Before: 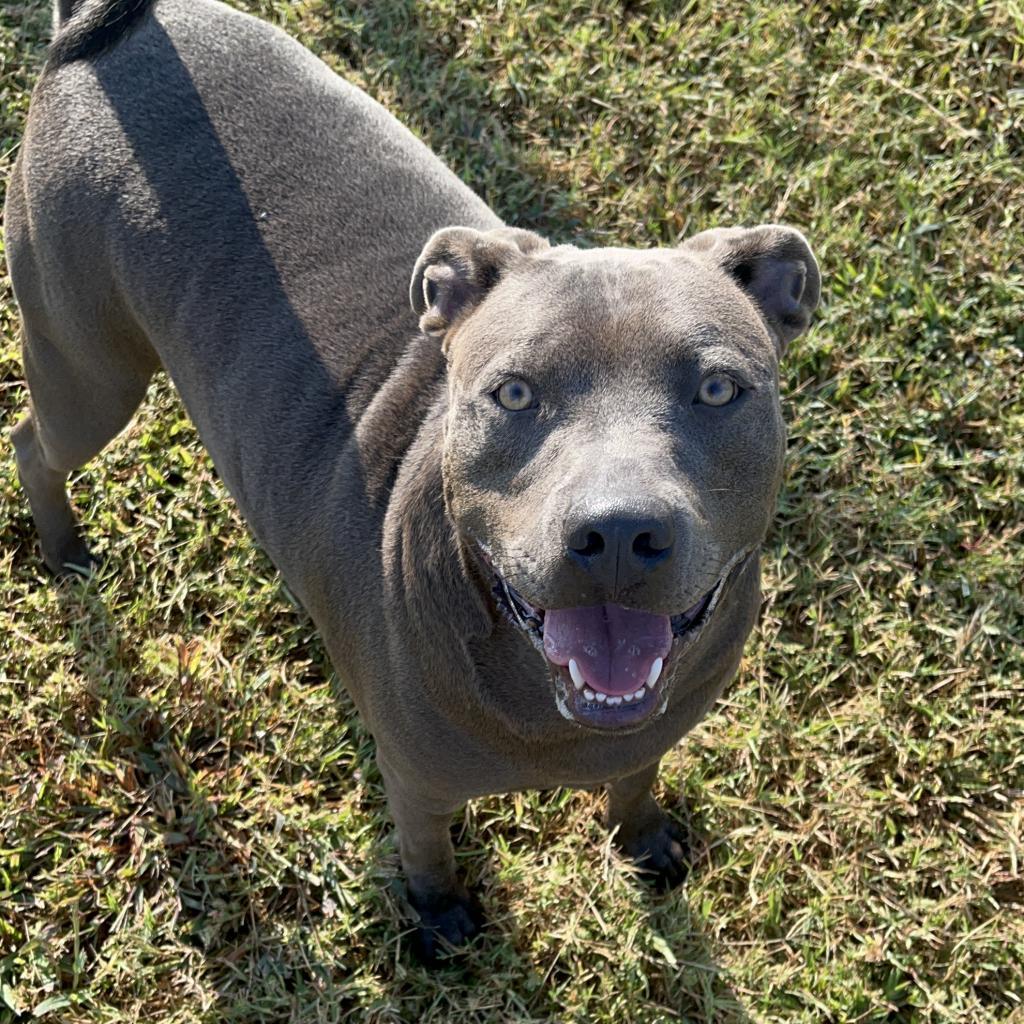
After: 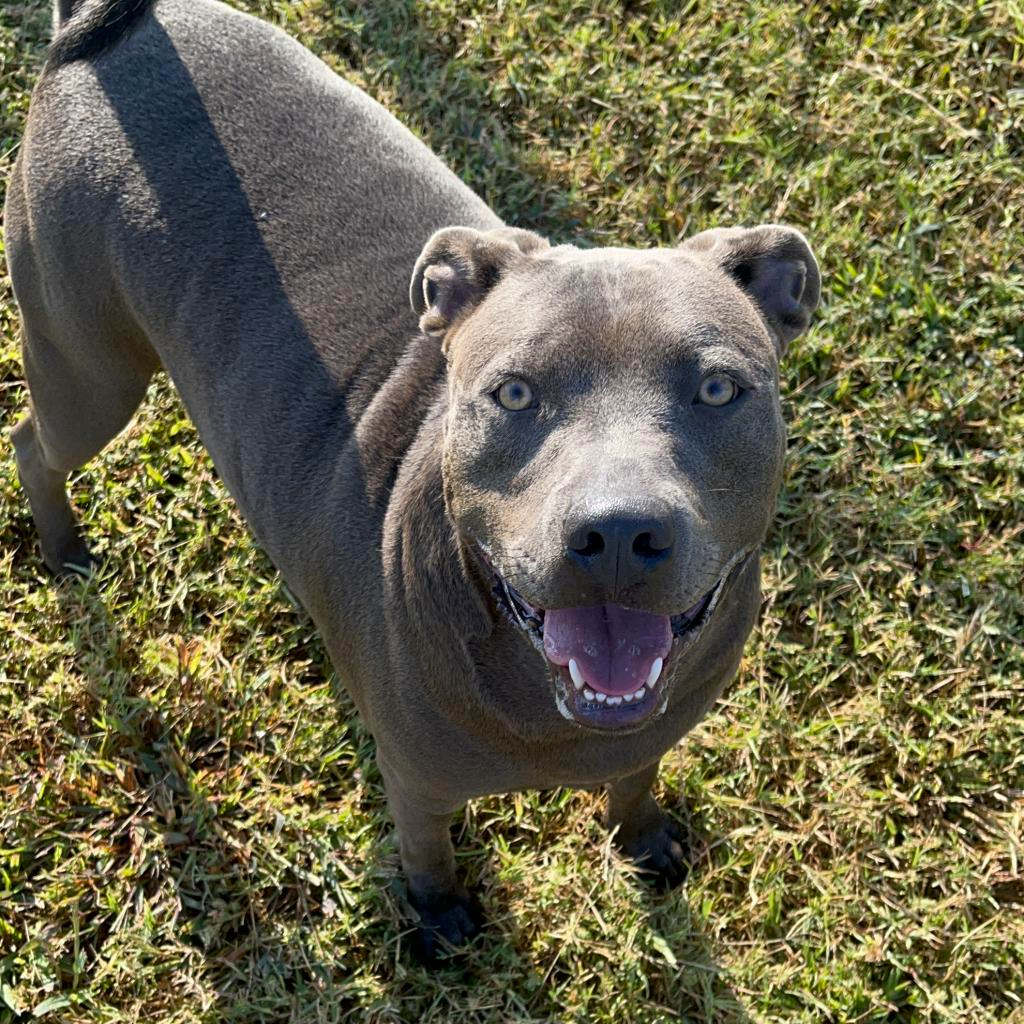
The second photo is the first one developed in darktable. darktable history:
color balance rgb: shadows lift › luminance -10.017%, perceptual saturation grading › global saturation 19.52%
